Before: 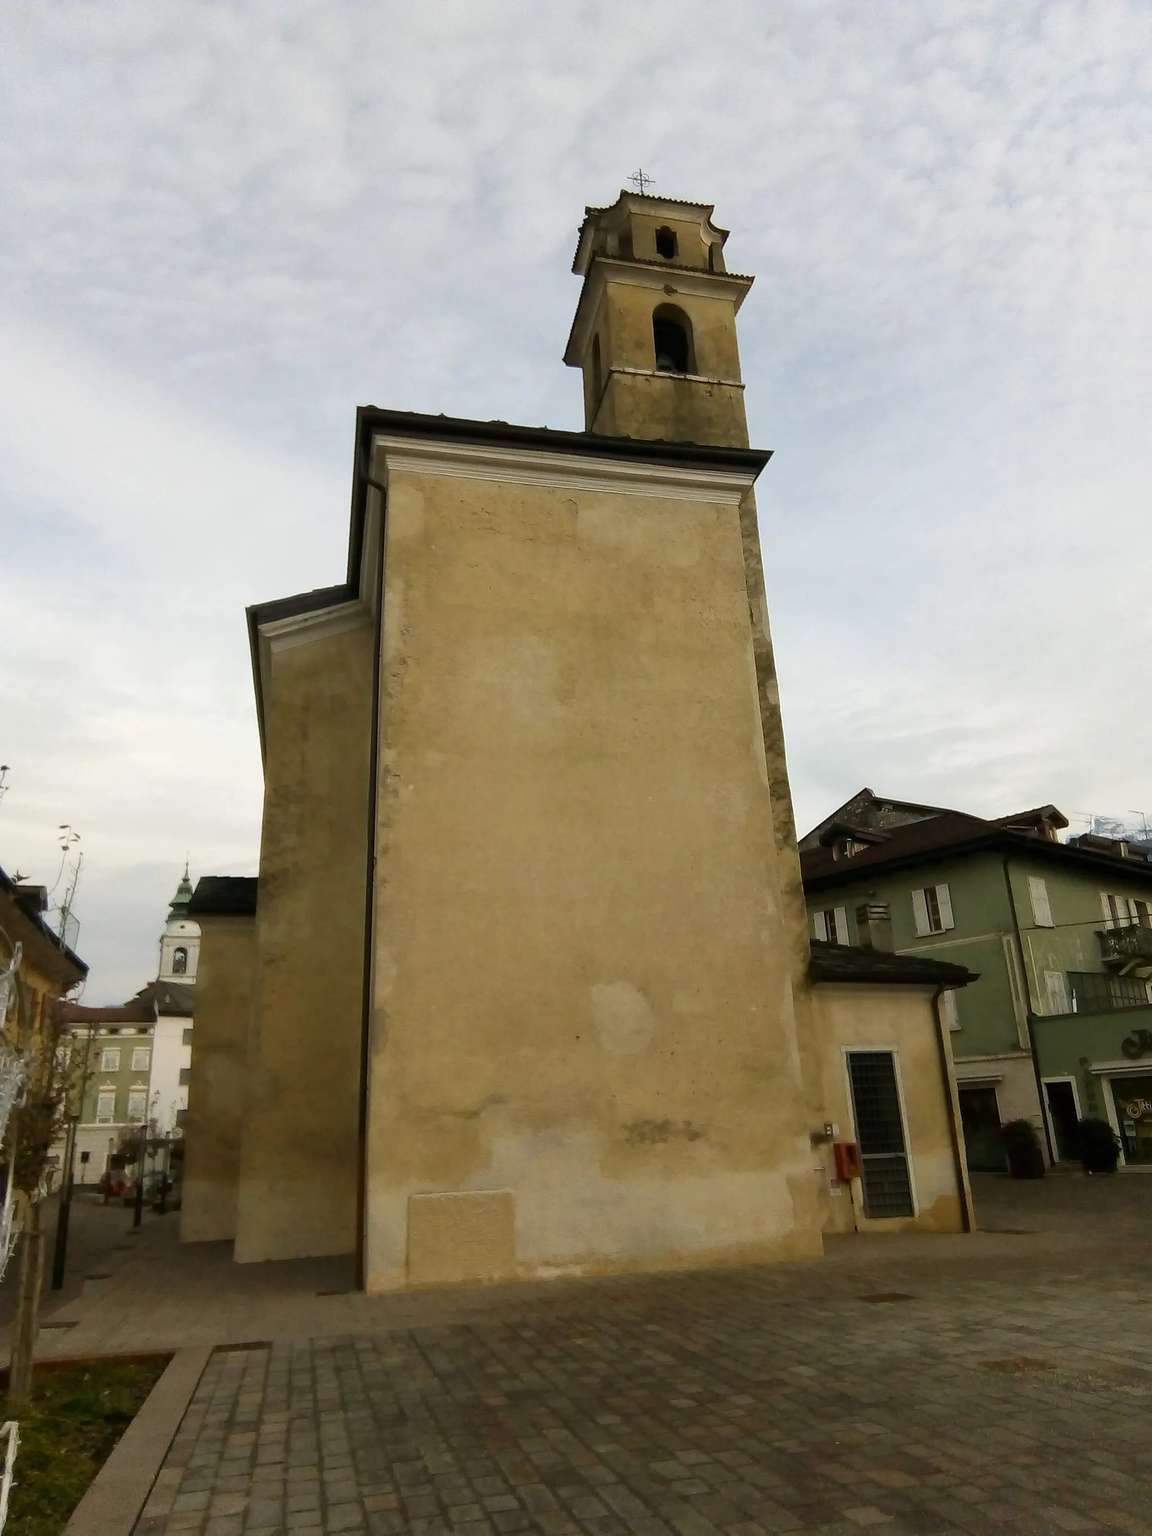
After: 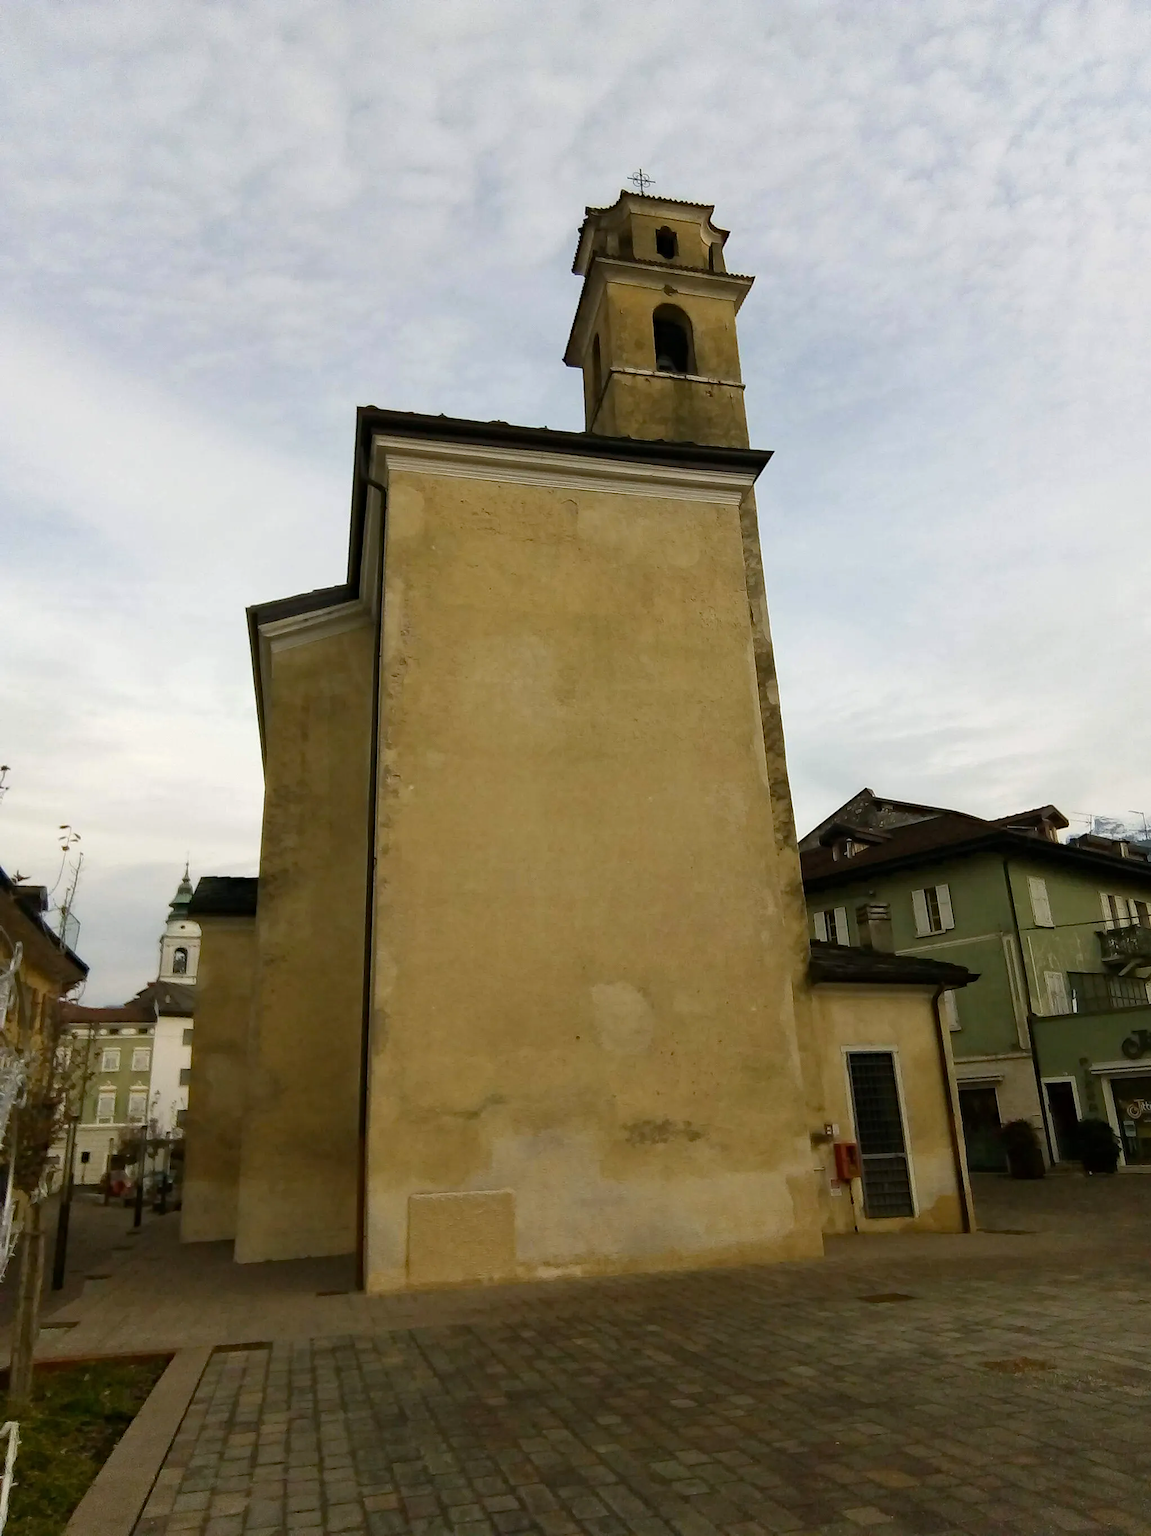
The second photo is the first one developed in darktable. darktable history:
haze removal: strength 0.296, distance 0.245, compatibility mode true, adaptive false
